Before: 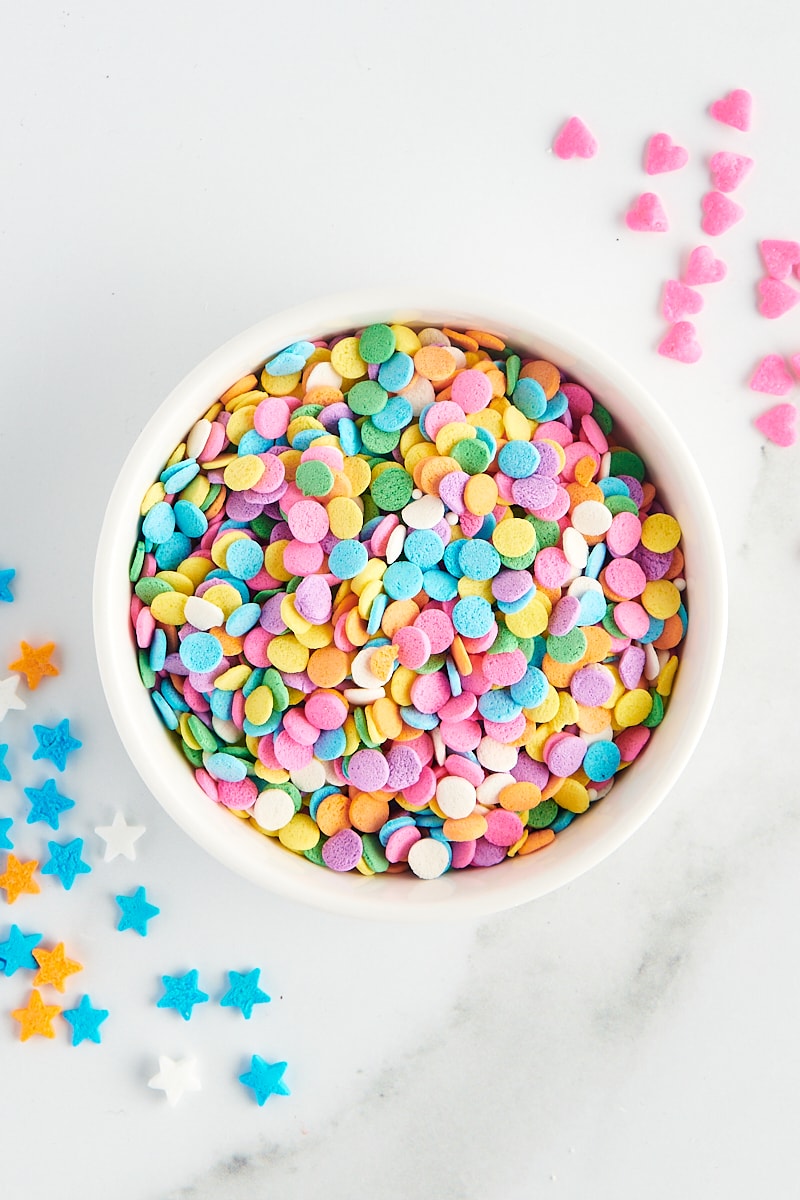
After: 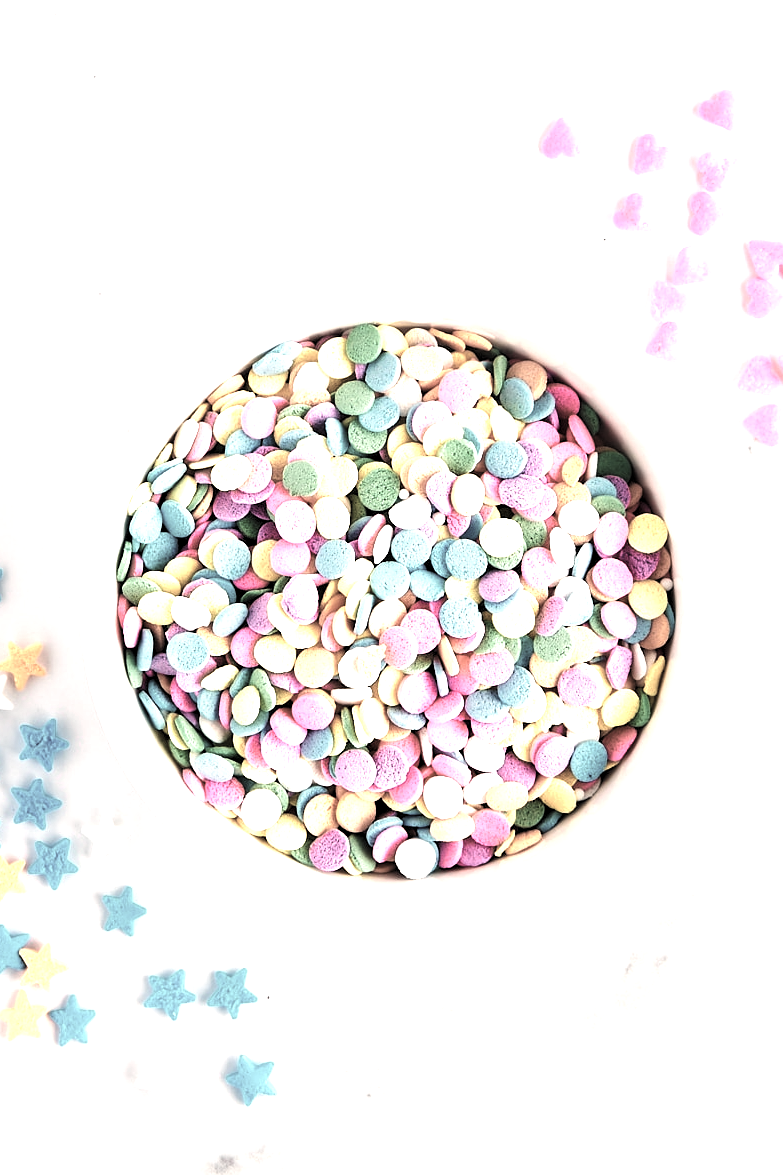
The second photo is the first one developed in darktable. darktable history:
crop: left 1.743%, right 0.268%, bottom 2.011%
levels: levels [0.129, 0.519, 0.867]
contrast brightness saturation: contrast 0.05, brightness 0.06, saturation 0.01
color correction: highlights a* 5.81, highlights b* 4.84
color zones: curves: ch0 [(0, 0.6) (0.129, 0.585) (0.193, 0.596) (0.429, 0.5) (0.571, 0.5) (0.714, 0.5) (0.857, 0.5) (1, 0.6)]; ch1 [(0, 0.453) (0.112, 0.245) (0.213, 0.252) (0.429, 0.233) (0.571, 0.231) (0.683, 0.242) (0.857, 0.296) (1, 0.453)]
